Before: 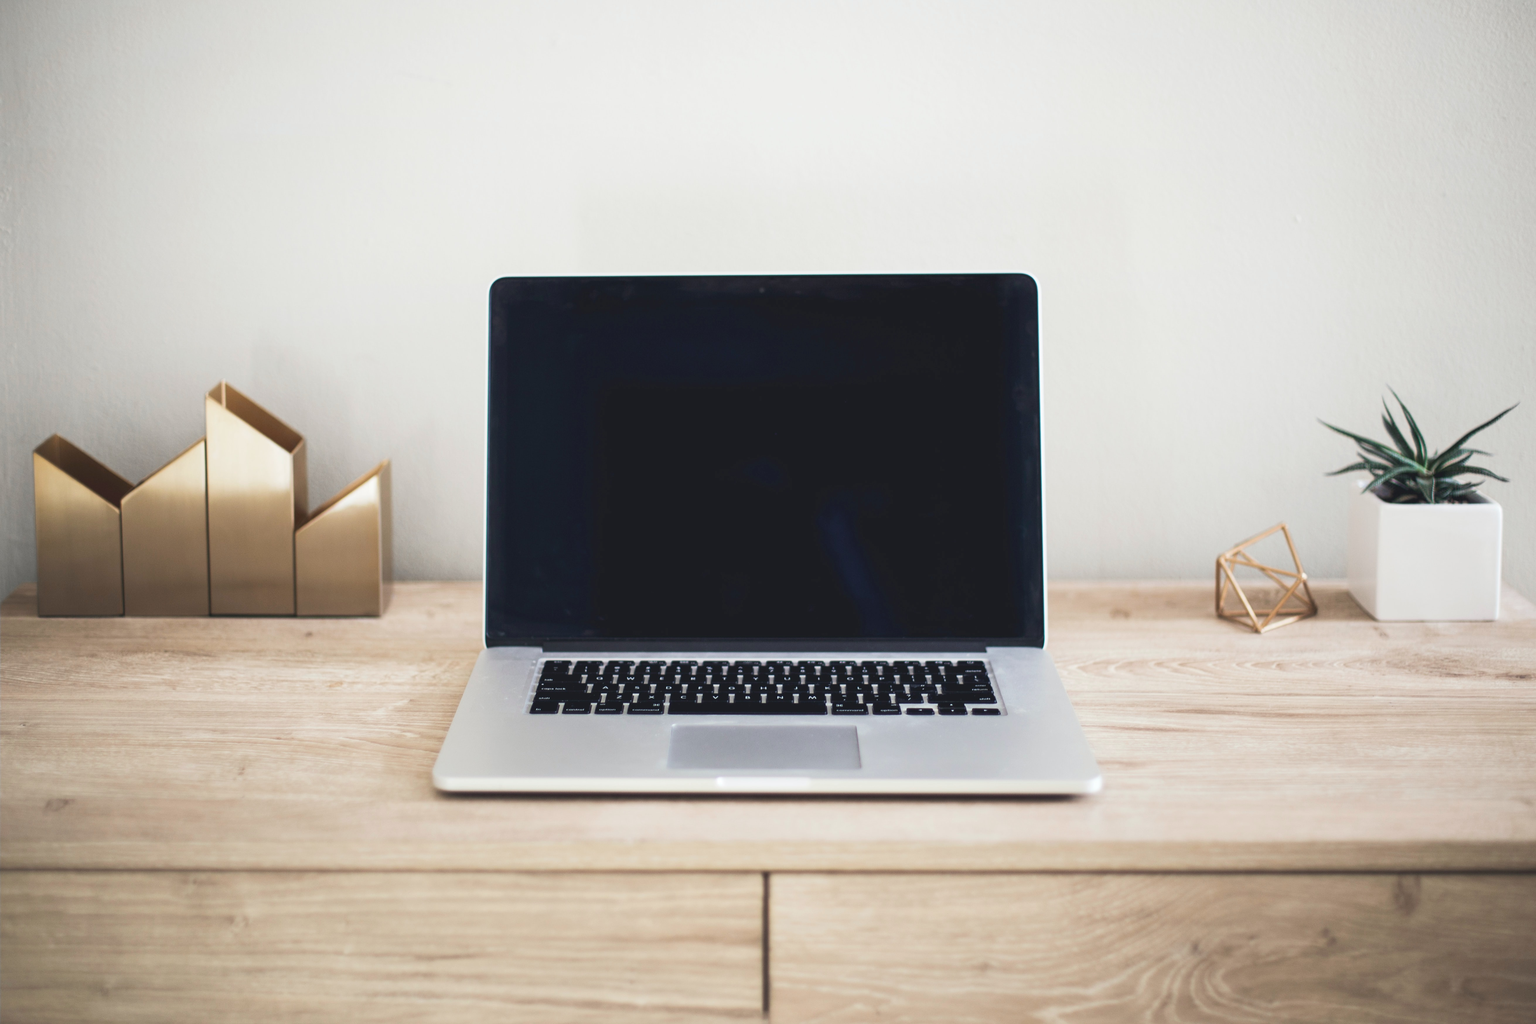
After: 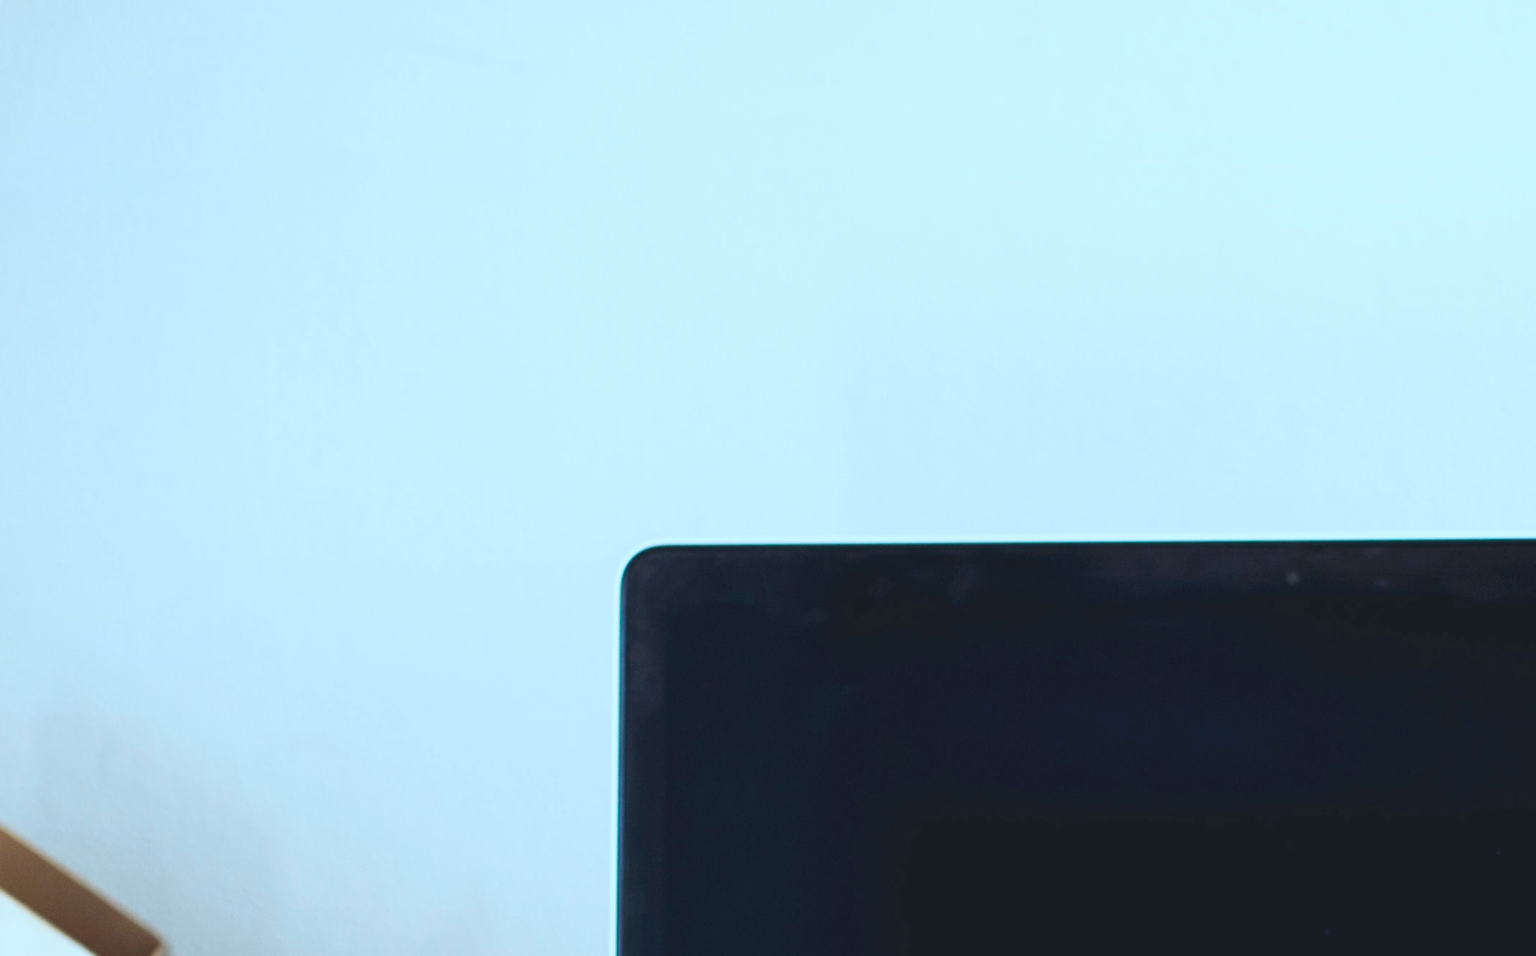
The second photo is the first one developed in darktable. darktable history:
crop: left 15.452%, top 5.459%, right 43.956%, bottom 56.62%
color correction: highlights a* -10.69, highlights b* -19.19
